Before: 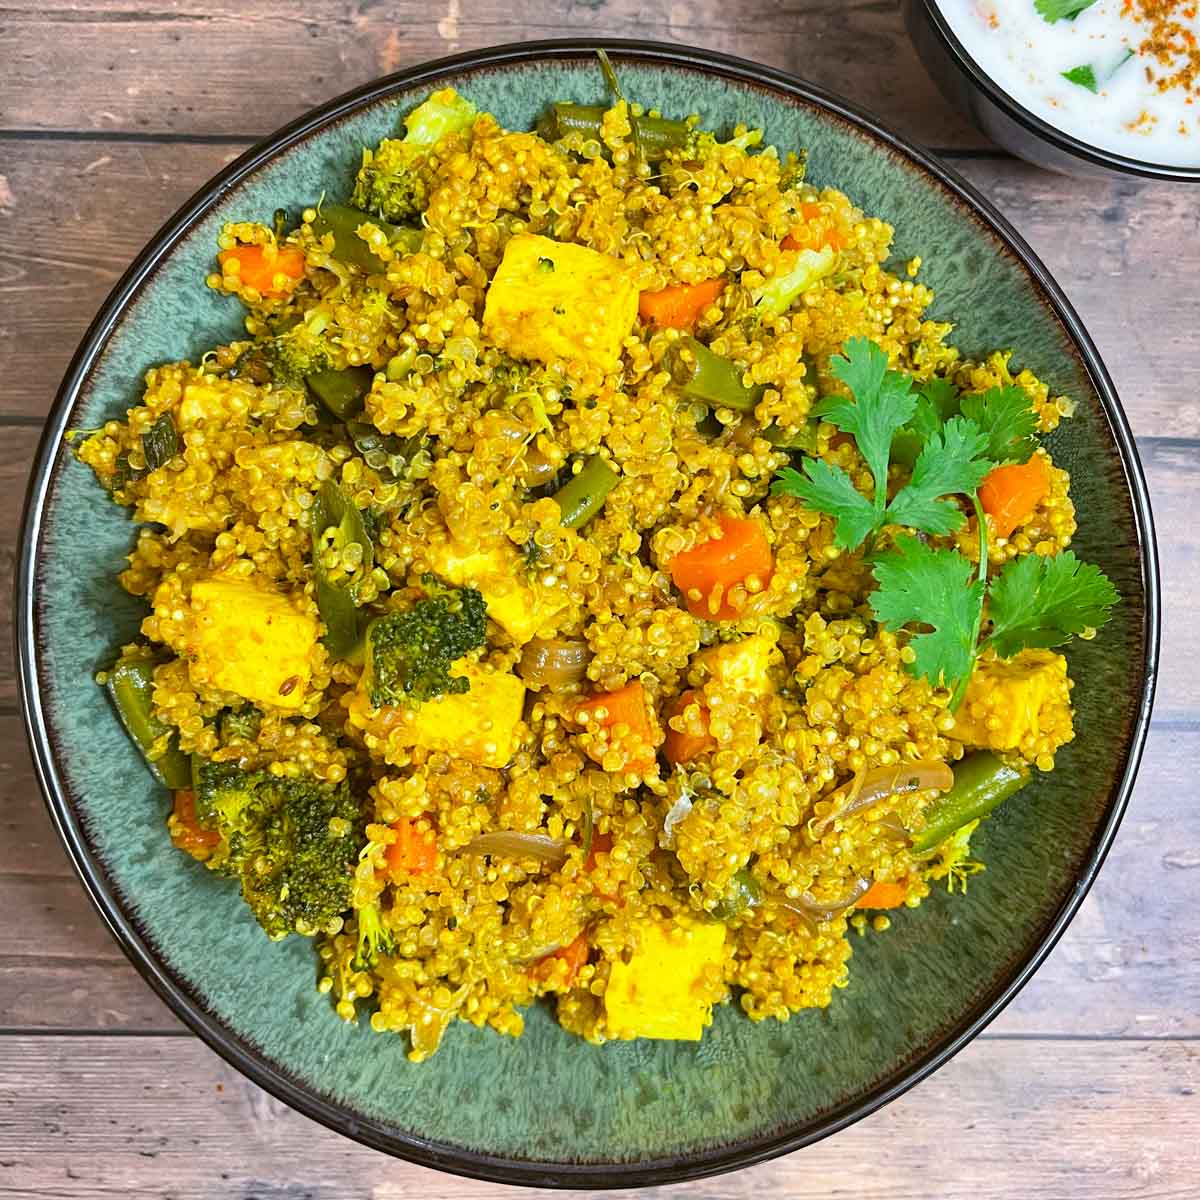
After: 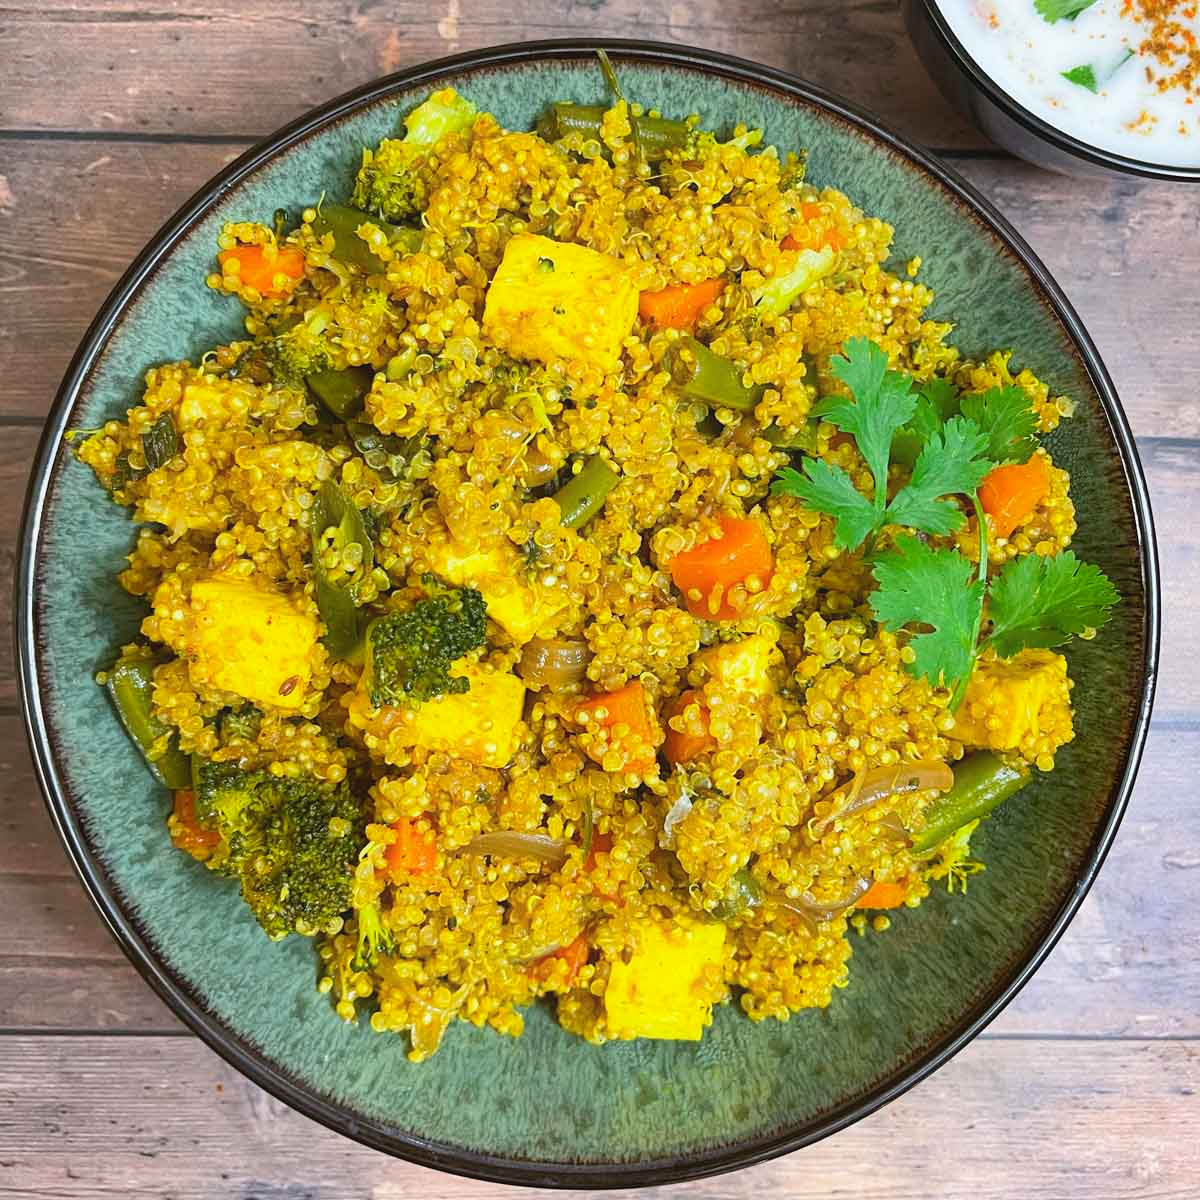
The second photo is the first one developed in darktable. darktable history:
contrast equalizer: y [[0.5, 0.488, 0.462, 0.461, 0.491, 0.5], [0.5 ×6], [0.5 ×6], [0 ×6], [0 ×6]]
